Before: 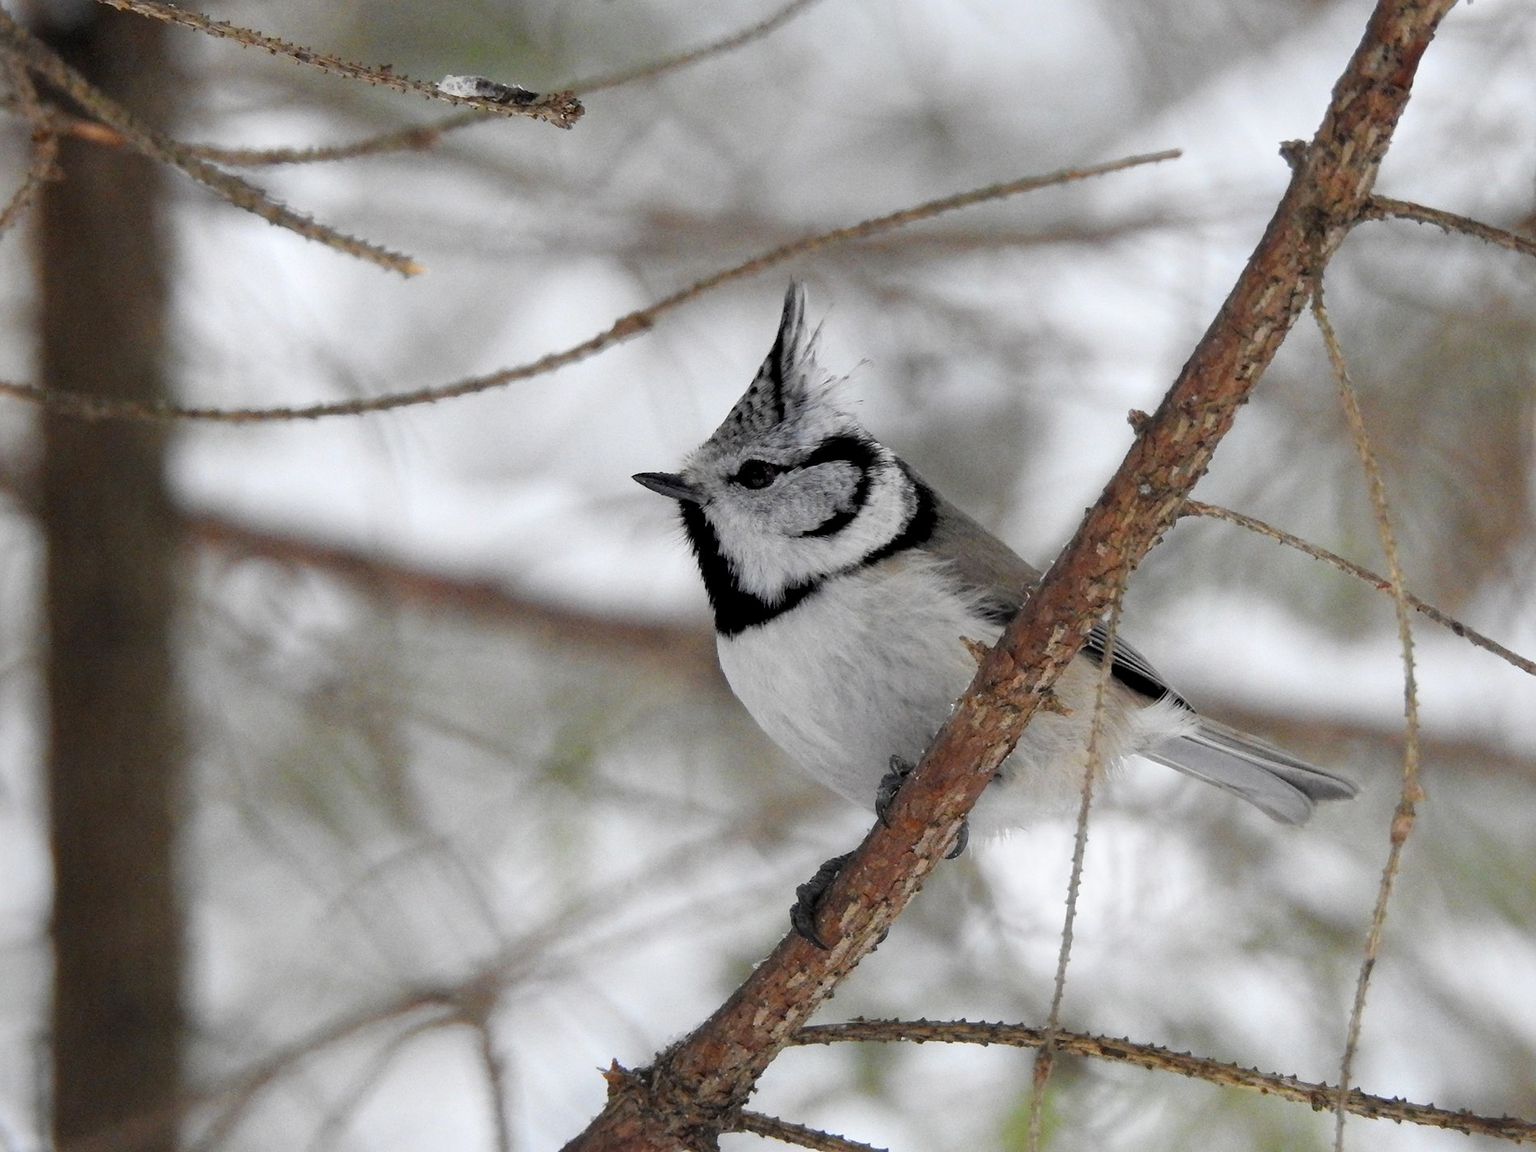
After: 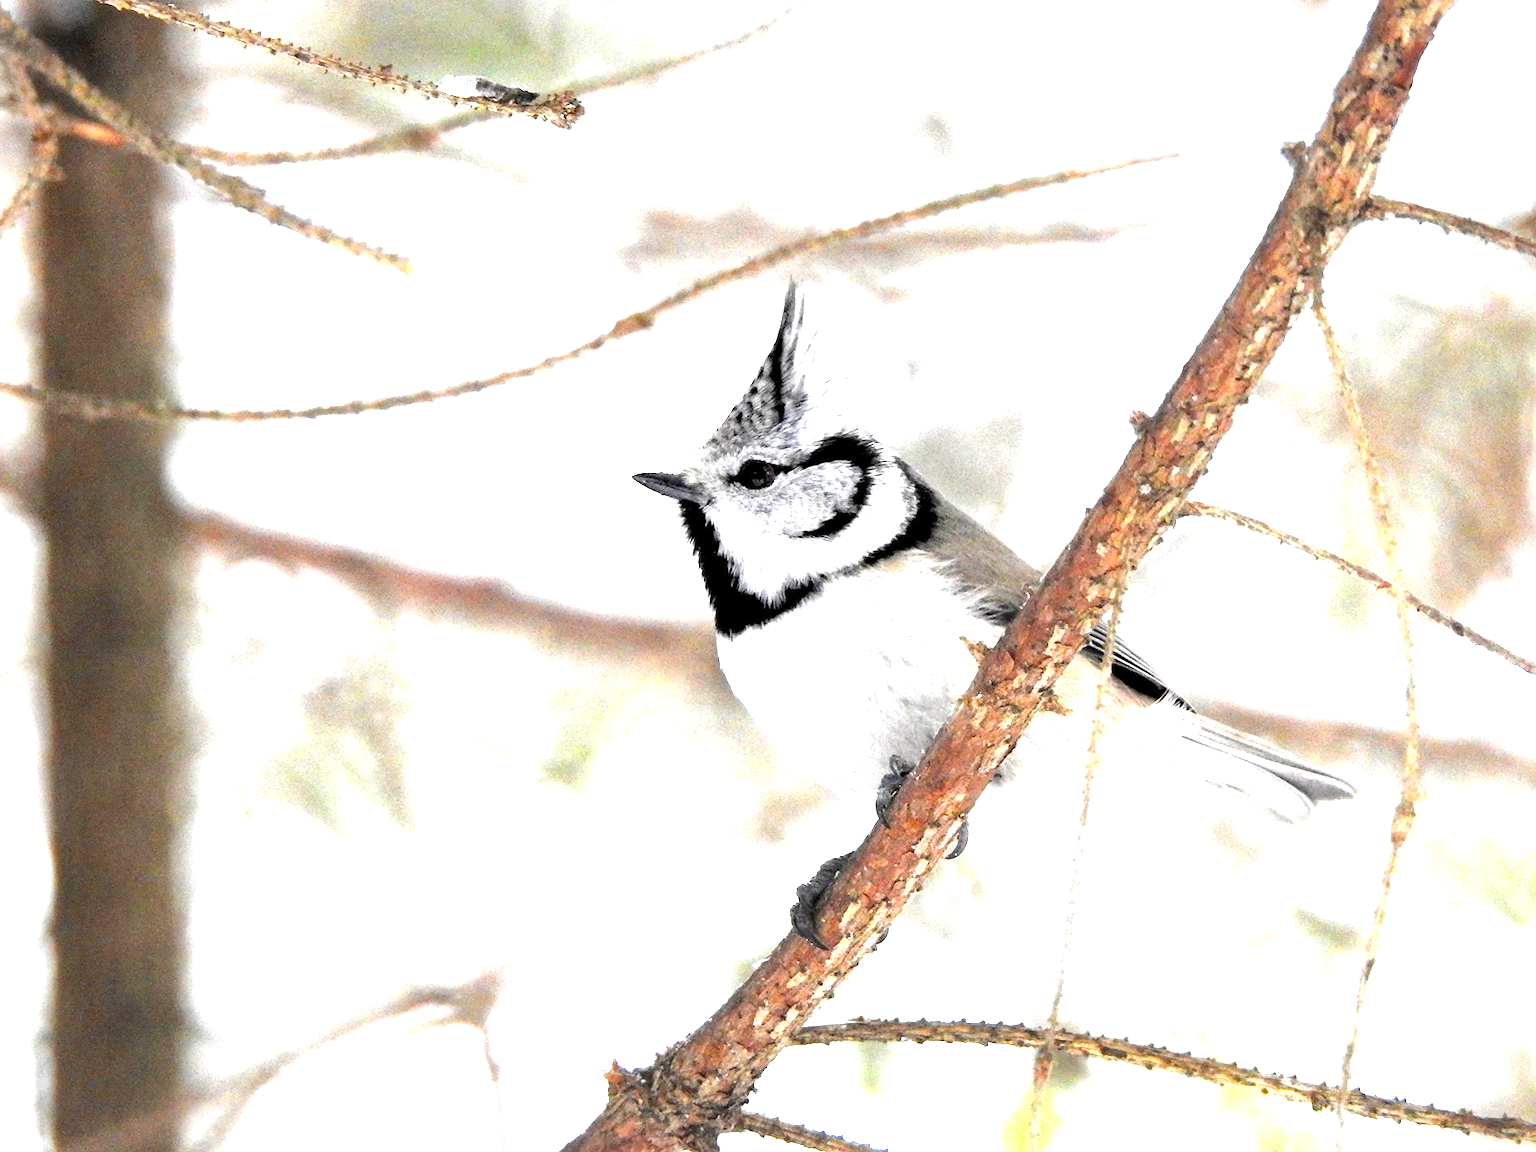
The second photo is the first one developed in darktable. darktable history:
local contrast: mode bilateral grid, contrast 20, coarseness 50, detail 120%, midtone range 0.2
levels: levels [0.016, 0.492, 0.969]
exposure: black level correction 0, exposure 1.951 EV, compensate exposure bias true, compensate highlight preservation false
tone equalizer: on, module defaults
contrast brightness saturation: contrast 0.043, saturation 0.151
